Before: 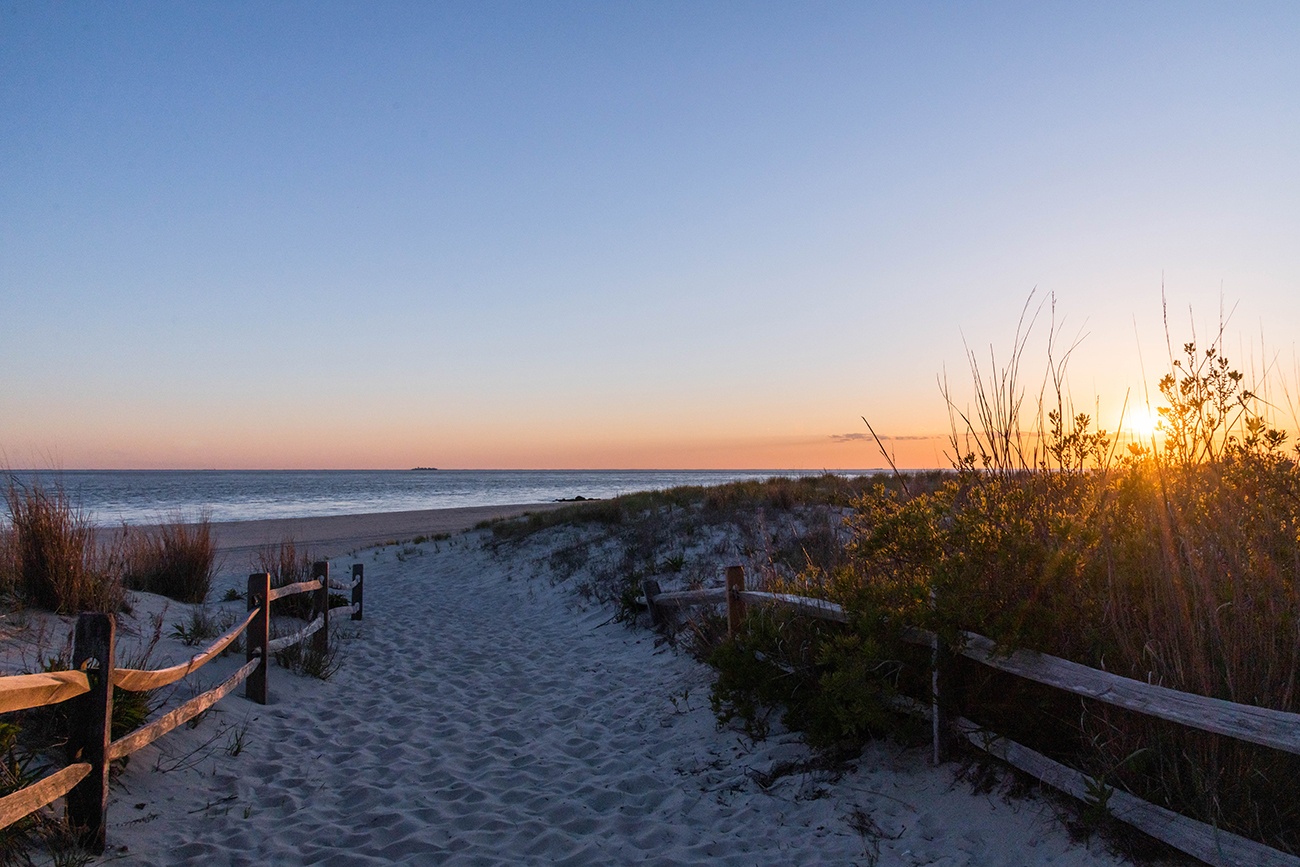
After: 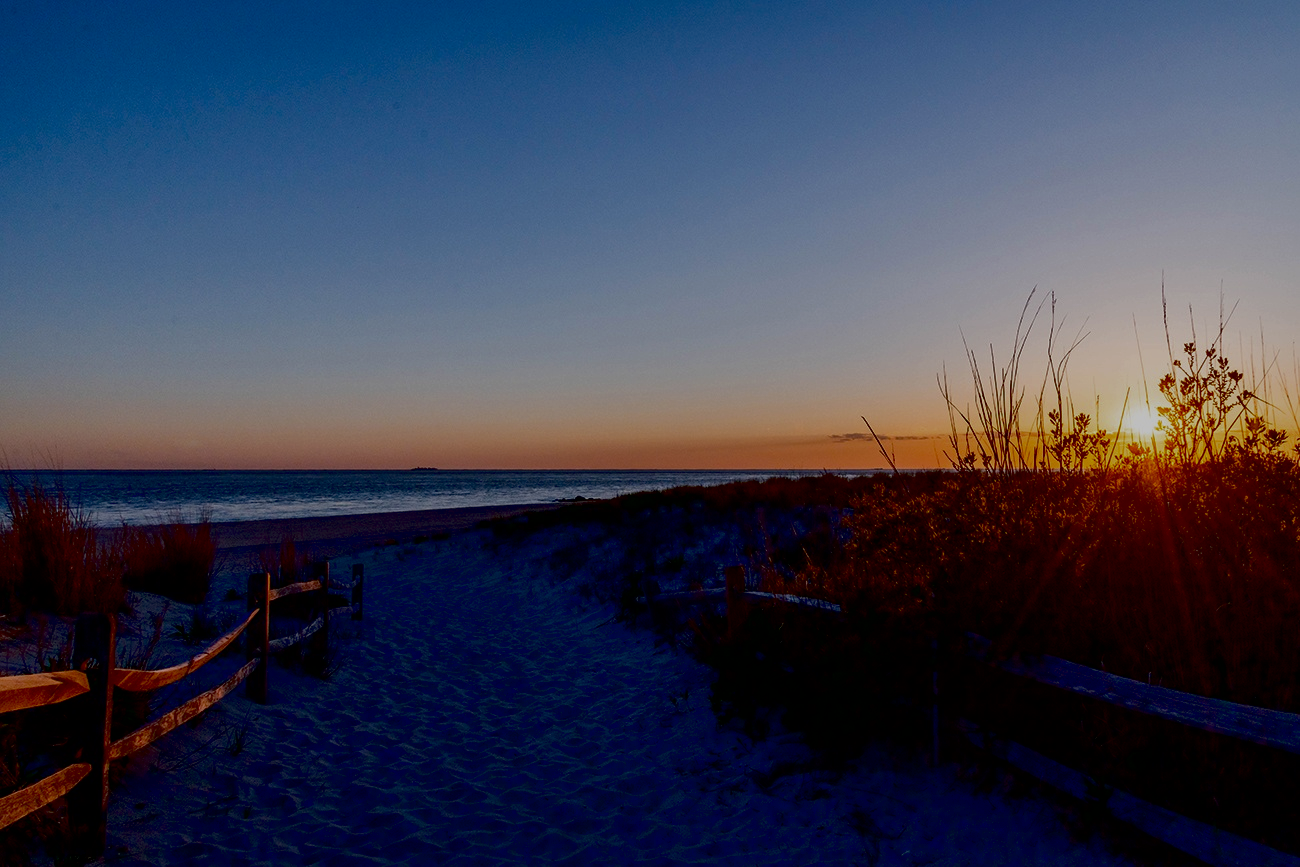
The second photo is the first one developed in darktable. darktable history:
contrast brightness saturation: brightness -0.245, saturation 0.205
exposure: black level correction 0.058, compensate exposure bias true, compensate highlight preservation false
local contrast: mode bilateral grid, contrast 21, coarseness 50, detail 130%, midtone range 0.2
color zones: curves: ch1 [(0.077, 0.436) (0.25, 0.5) (0.75, 0.5)]
